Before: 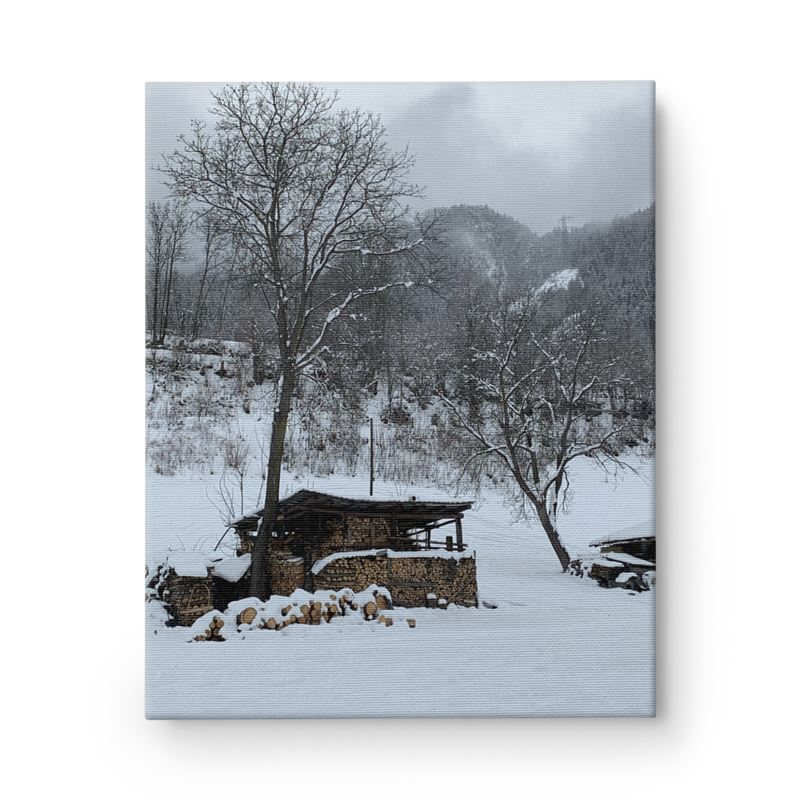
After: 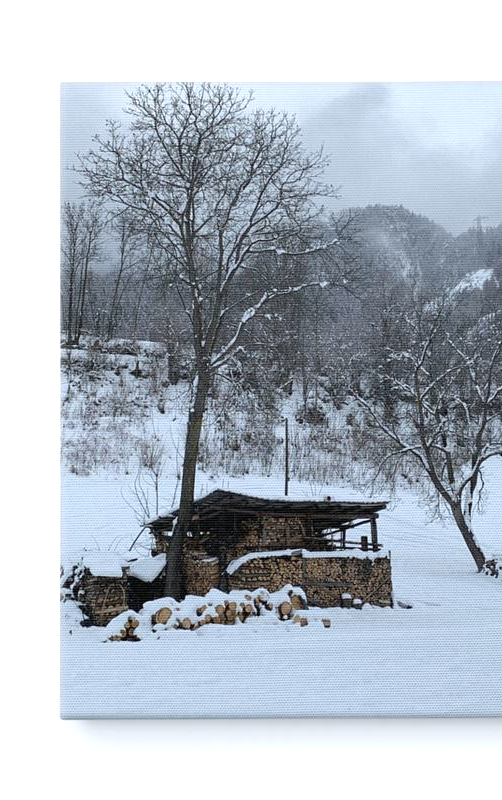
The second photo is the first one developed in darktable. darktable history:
crop: left 10.644%, right 26.528%
color calibration: x 0.355, y 0.367, temperature 4700.38 K
exposure: black level correction 0.001, exposure 0.3 EV, compensate highlight preservation false
